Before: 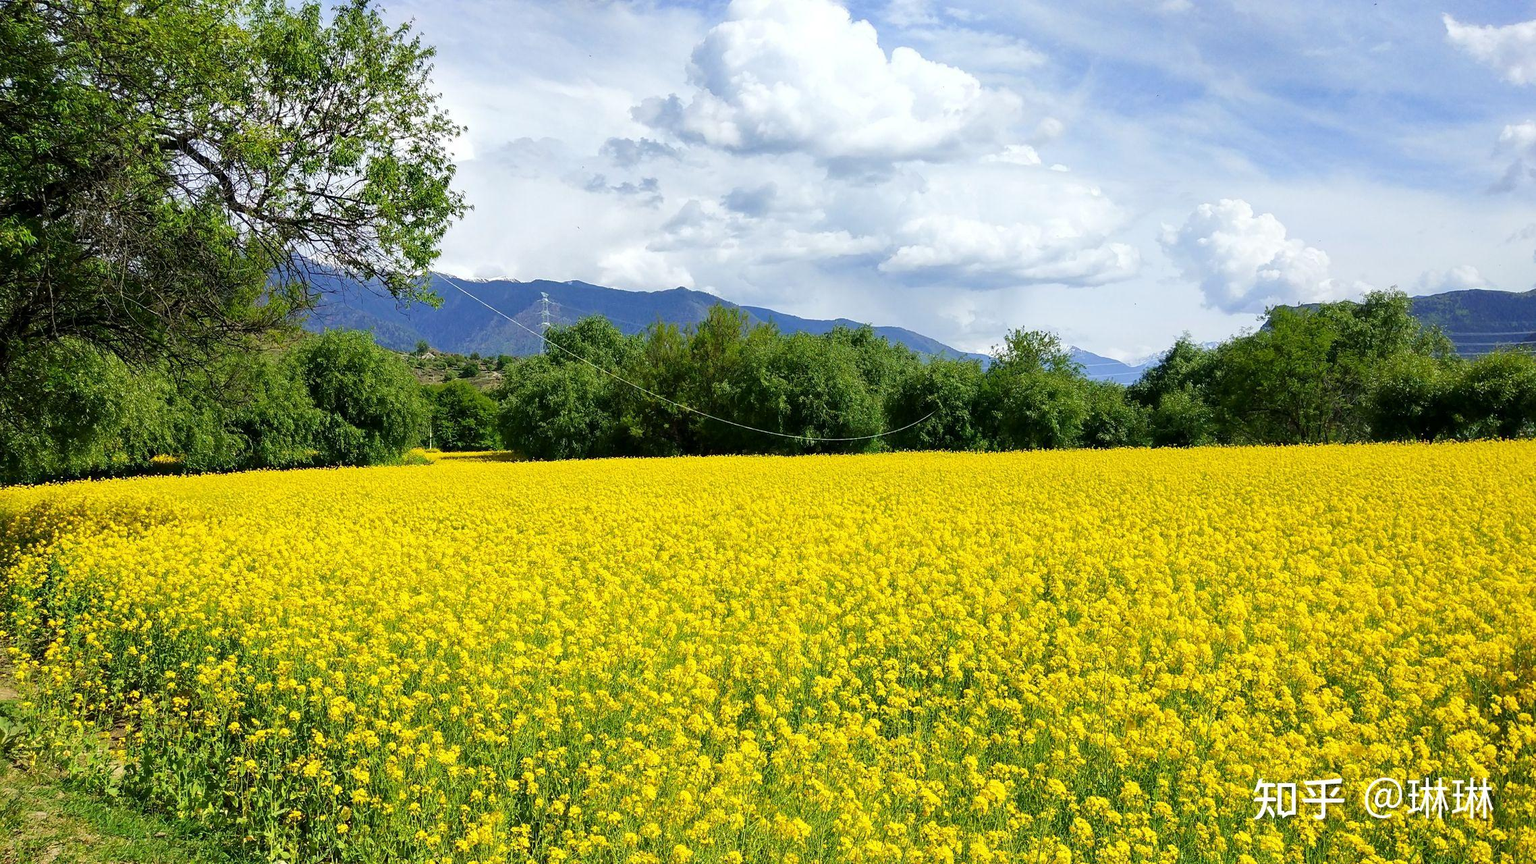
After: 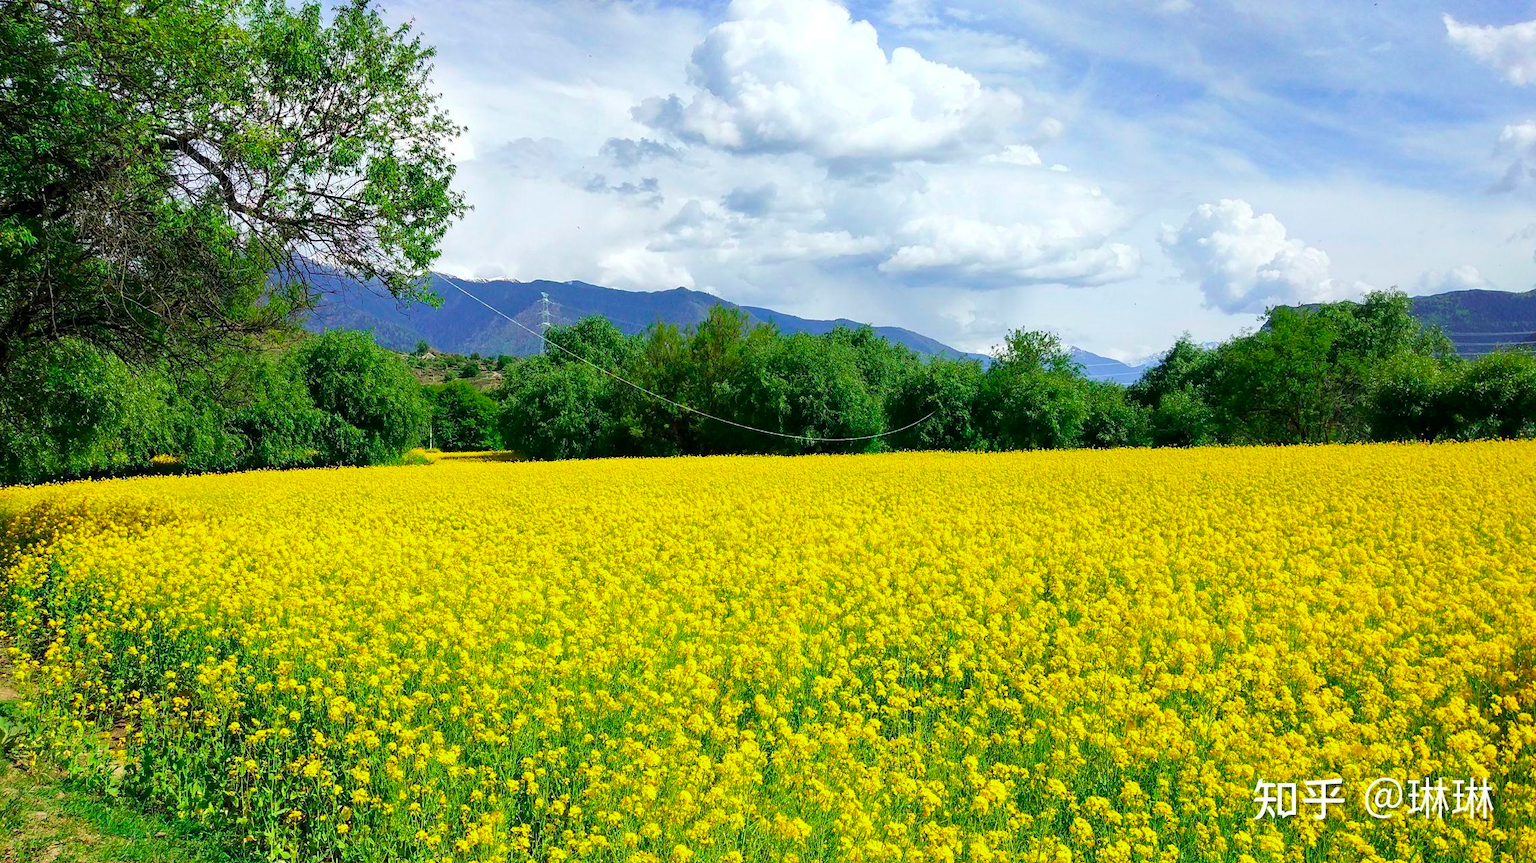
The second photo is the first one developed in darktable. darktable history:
color contrast: green-magenta contrast 1.73, blue-yellow contrast 1.15
